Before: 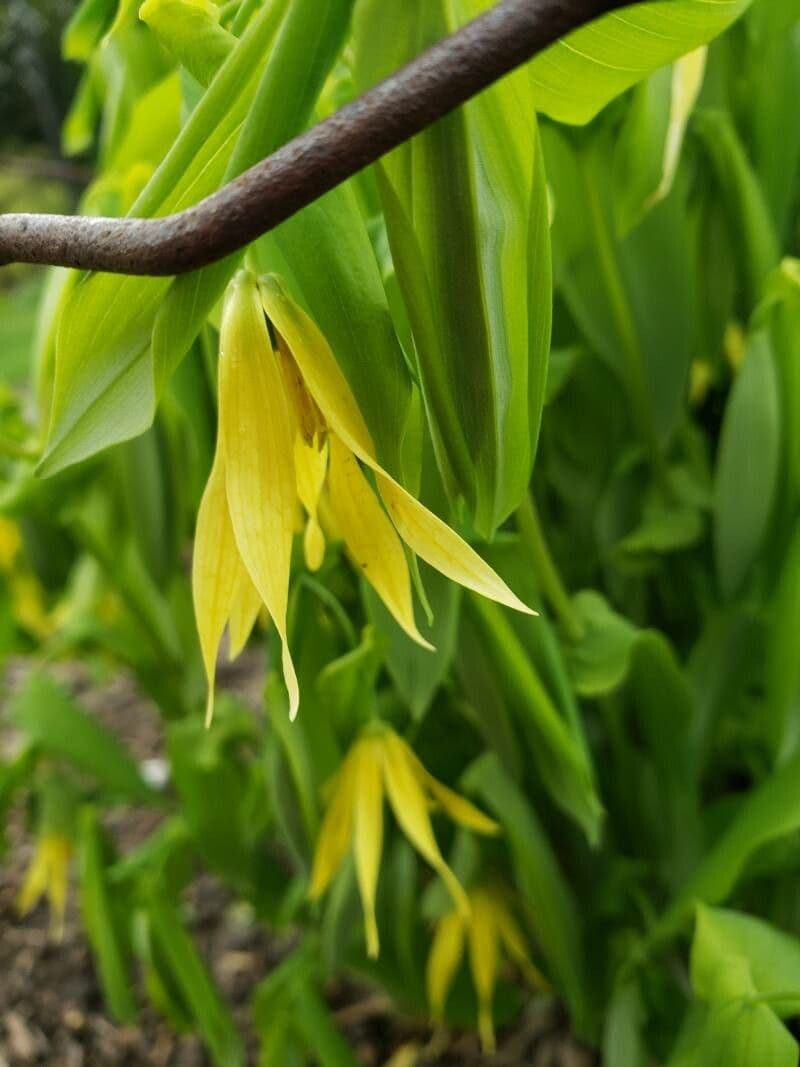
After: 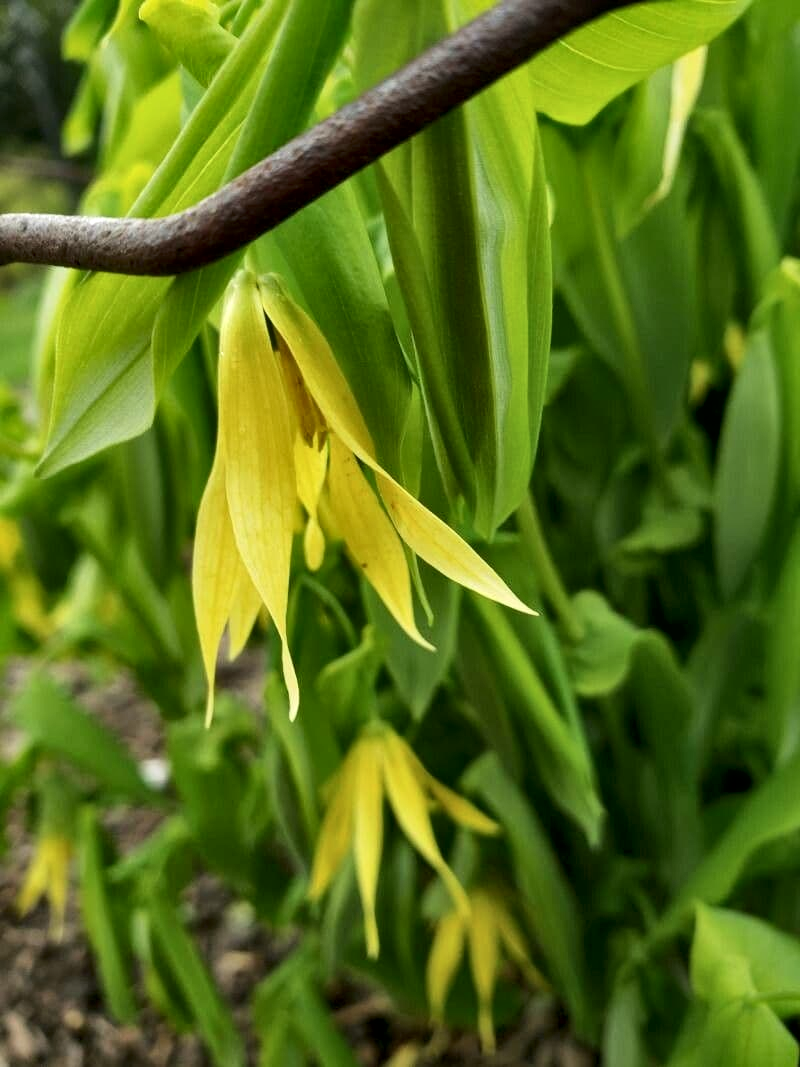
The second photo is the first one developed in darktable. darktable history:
local contrast: mode bilateral grid, contrast 51, coarseness 50, detail 150%, midtone range 0.2
